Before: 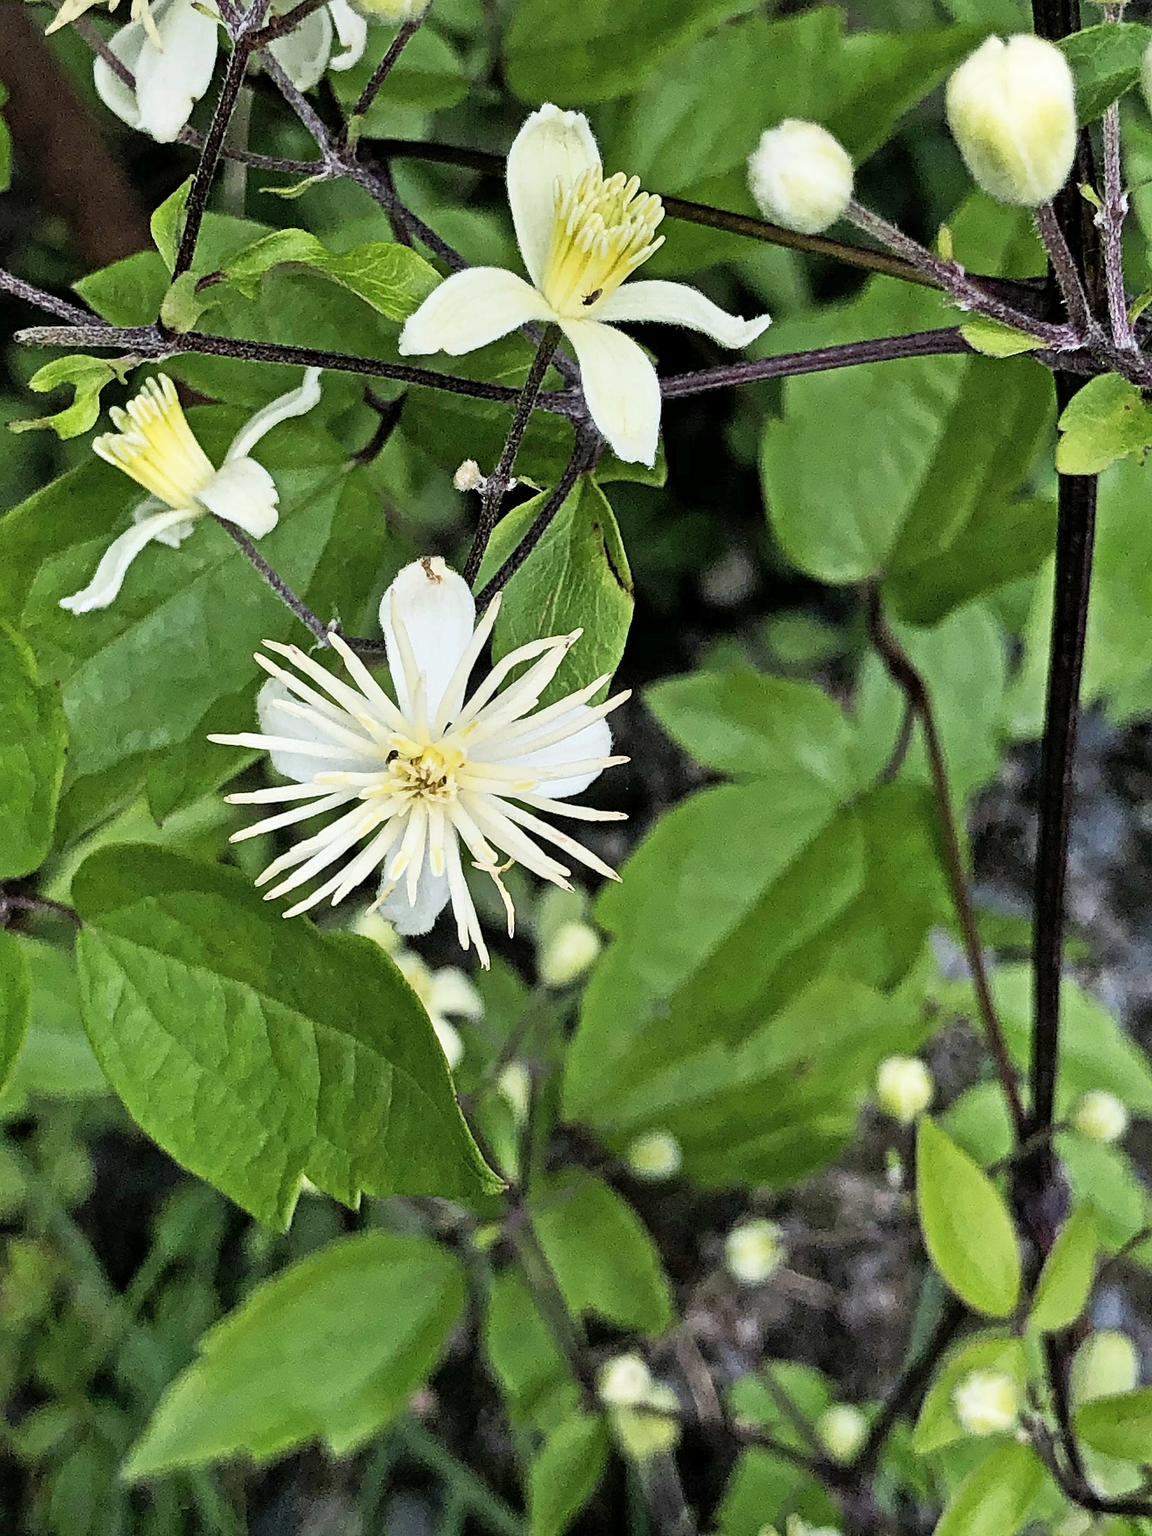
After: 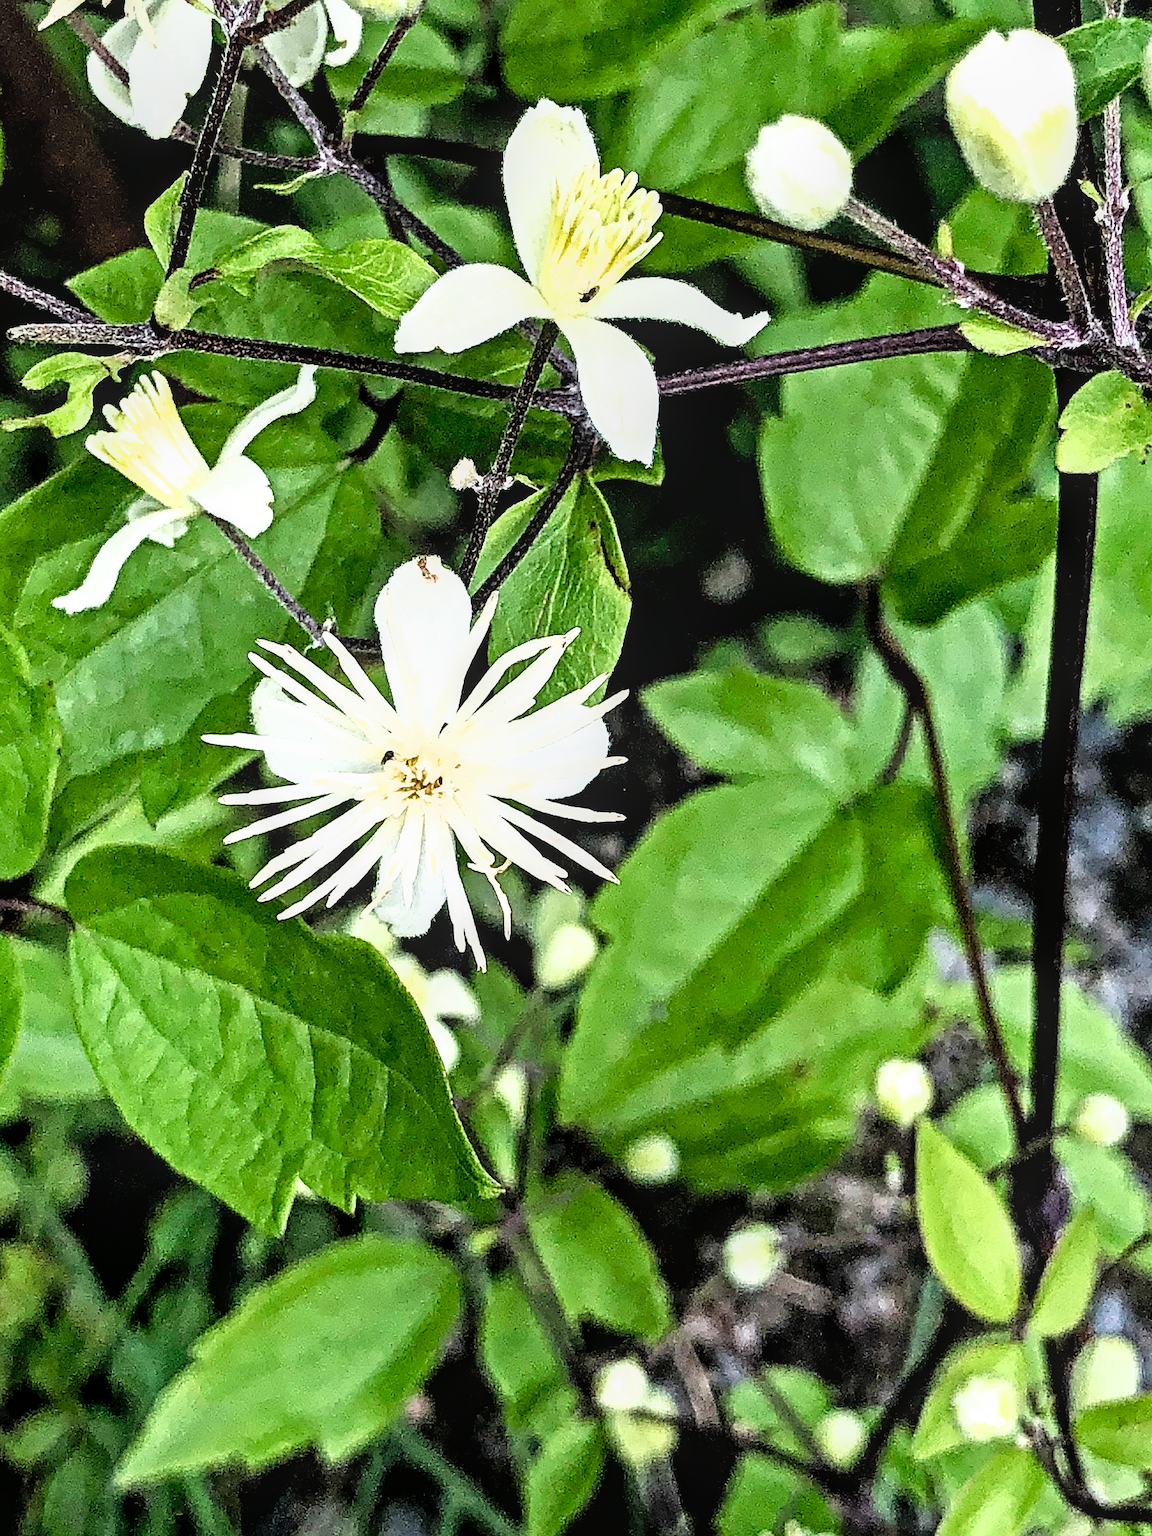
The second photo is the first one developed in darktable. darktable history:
exposure: exposure 0.014 EV, compensate exposure bias true, compensate highlight preservation false
local contrast: detail 118%
crop and rotate: left 0.666%, top 0.353%, bottom 0.389%
filmic rgb: black relative exposure -8.3 EV, white relative exposure 2.2 EV, hardness 7.07, latitude 85.1%, contrast 1.68, highlights saturation mix -3.26%, shadows ↔ highlights balance -2.38%
sharpen: radius 1.818, amount 0.404, threshold 1.349
levels: levels [0, 0.43, 0.984]
